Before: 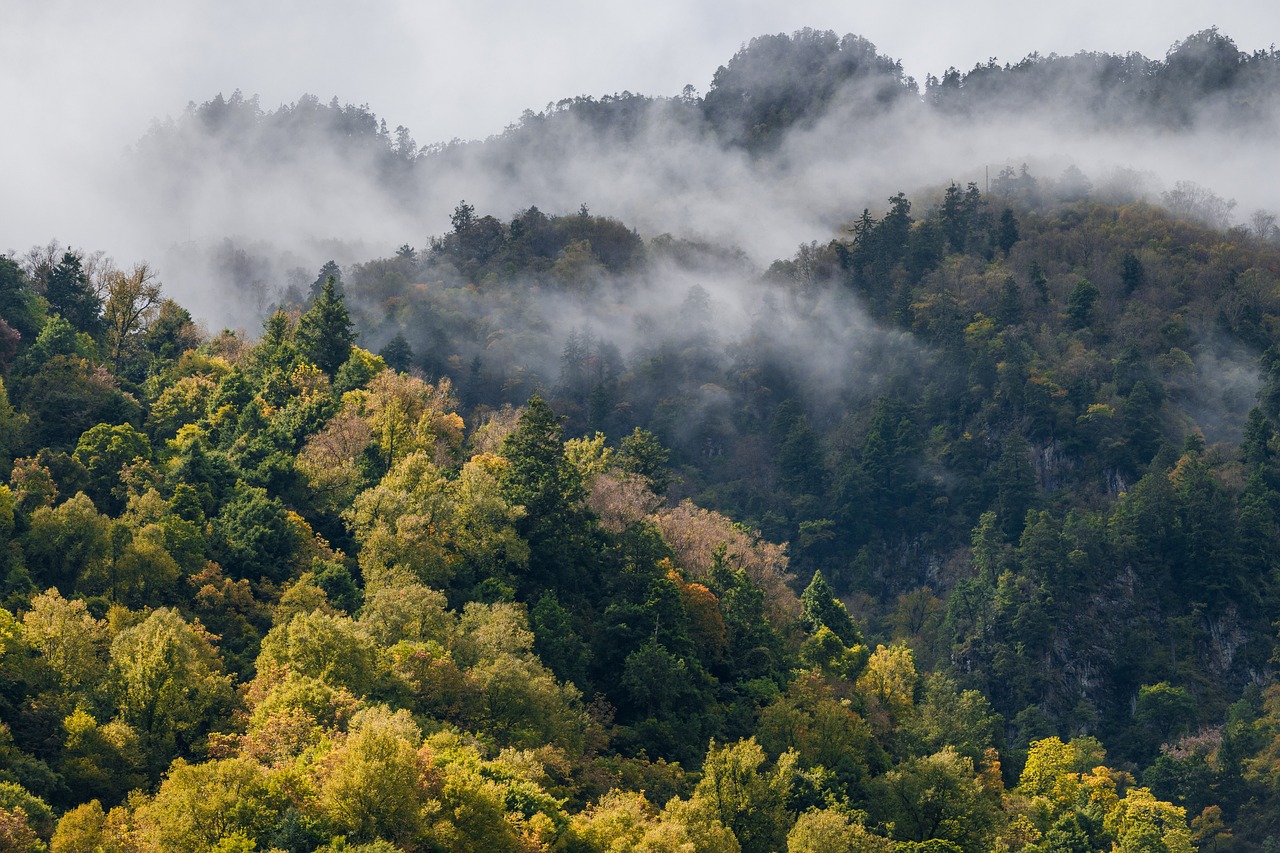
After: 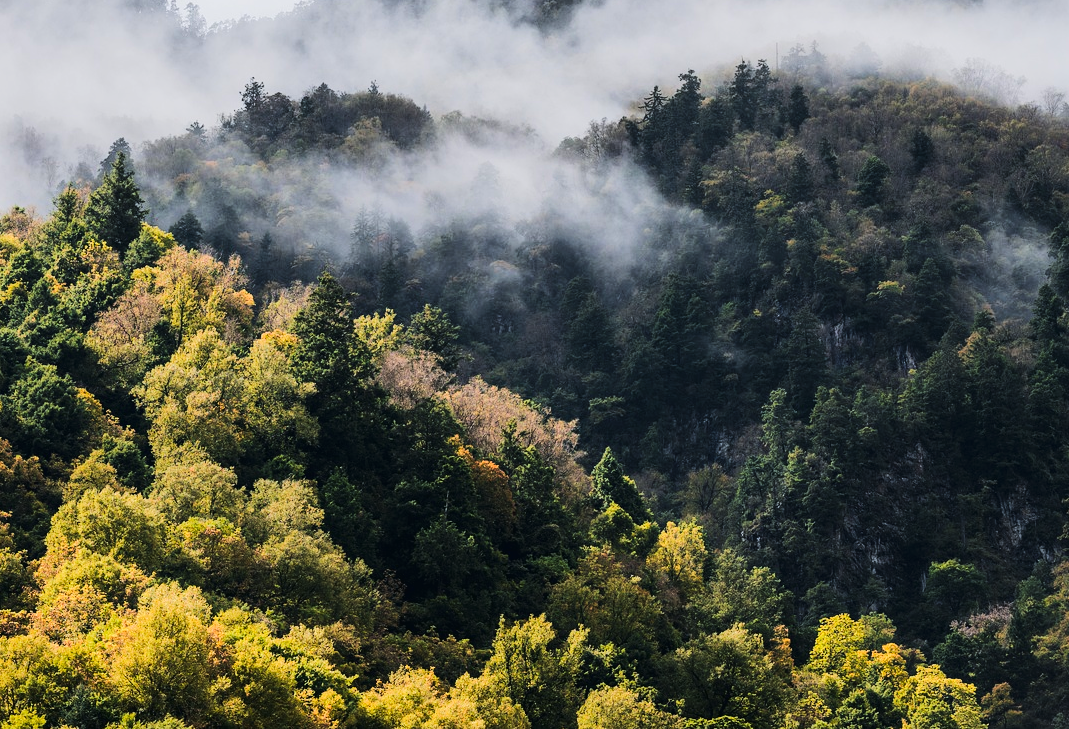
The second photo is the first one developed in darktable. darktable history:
crop: left 16.458%, top 14.509%
tone curve: curves: ch0 [(0, 0) (0.003, 0.017) (0.011, 0.017) (0.025, 0.017) (0.044, 0.019) (0.069, 0.03) (0.1, 0.046) (0.136, 0.066) (0.177, 0.104) (0.224, 0.151) (0.277, 0.231) (0.335, 0.321) (0.399, 0.454) (0.468, 0.567) (0.543, 0.674) (0.623, 0.763) (0.709, 0.82) (0.801, 0.872) (0.898, 0.934) (1, 1)], color space Lab, linked channels, preserve colors none
